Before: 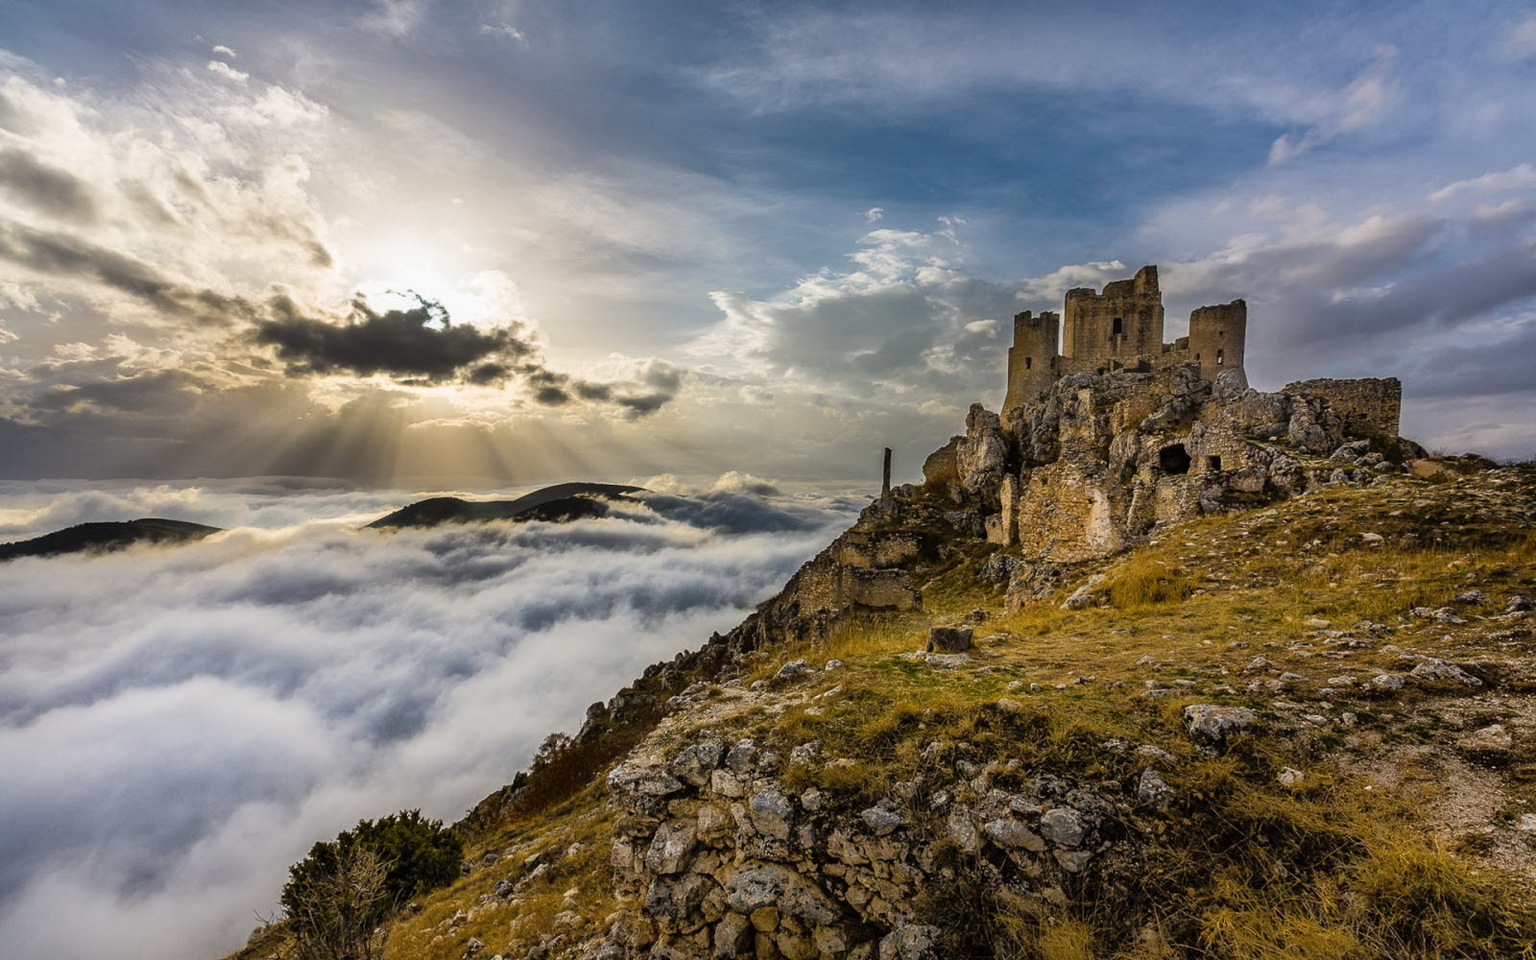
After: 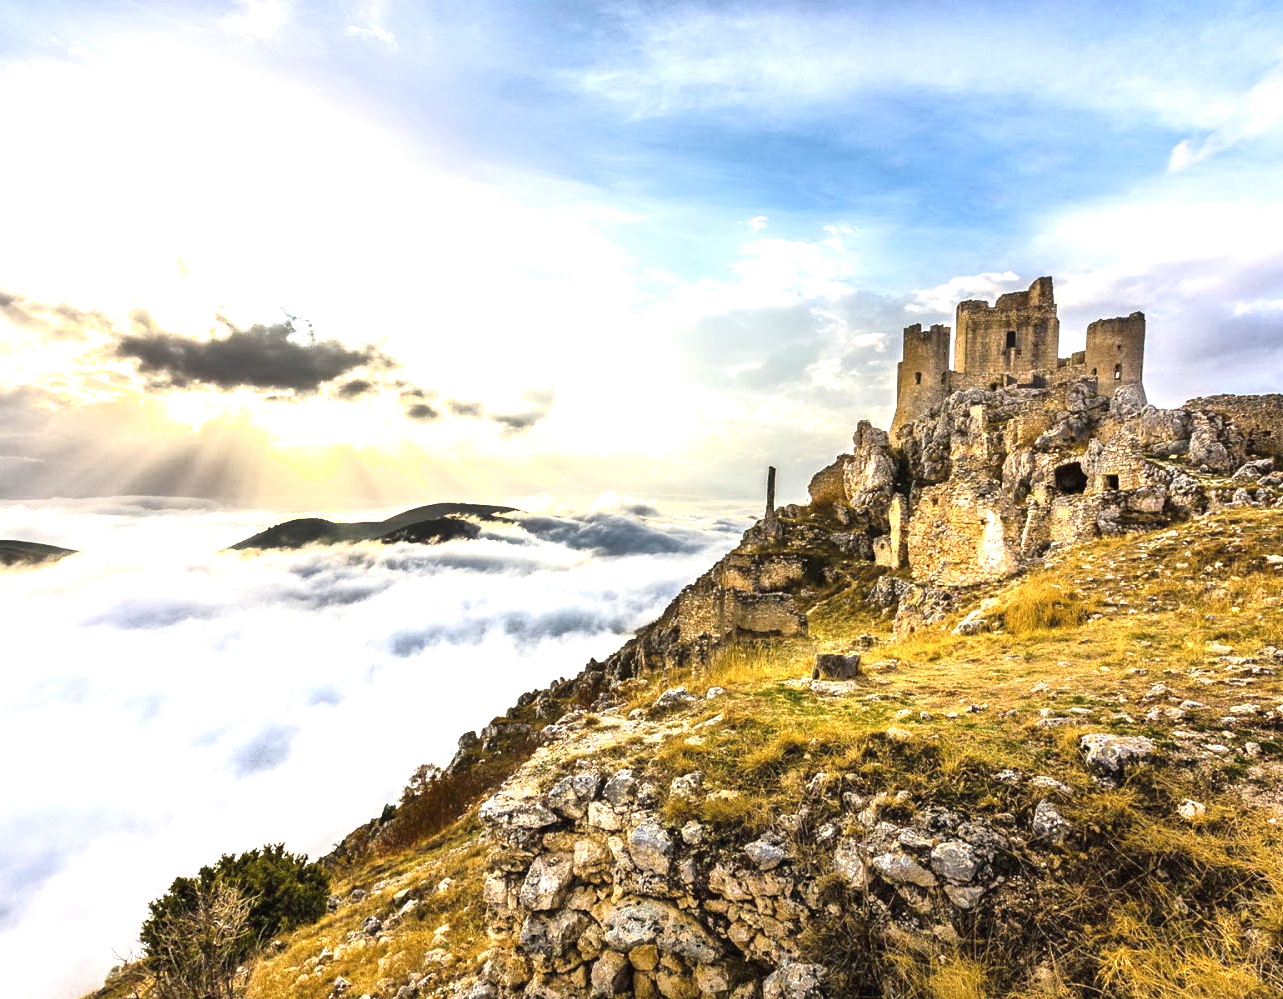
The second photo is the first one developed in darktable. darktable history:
exposure: black level correction 0, exposure 1.703 EV, compensate highlight preservation false
shadows and highlights: shadows 0.069, highlights 41.3
crop and rotate: left 9.586%, right 10.201%
